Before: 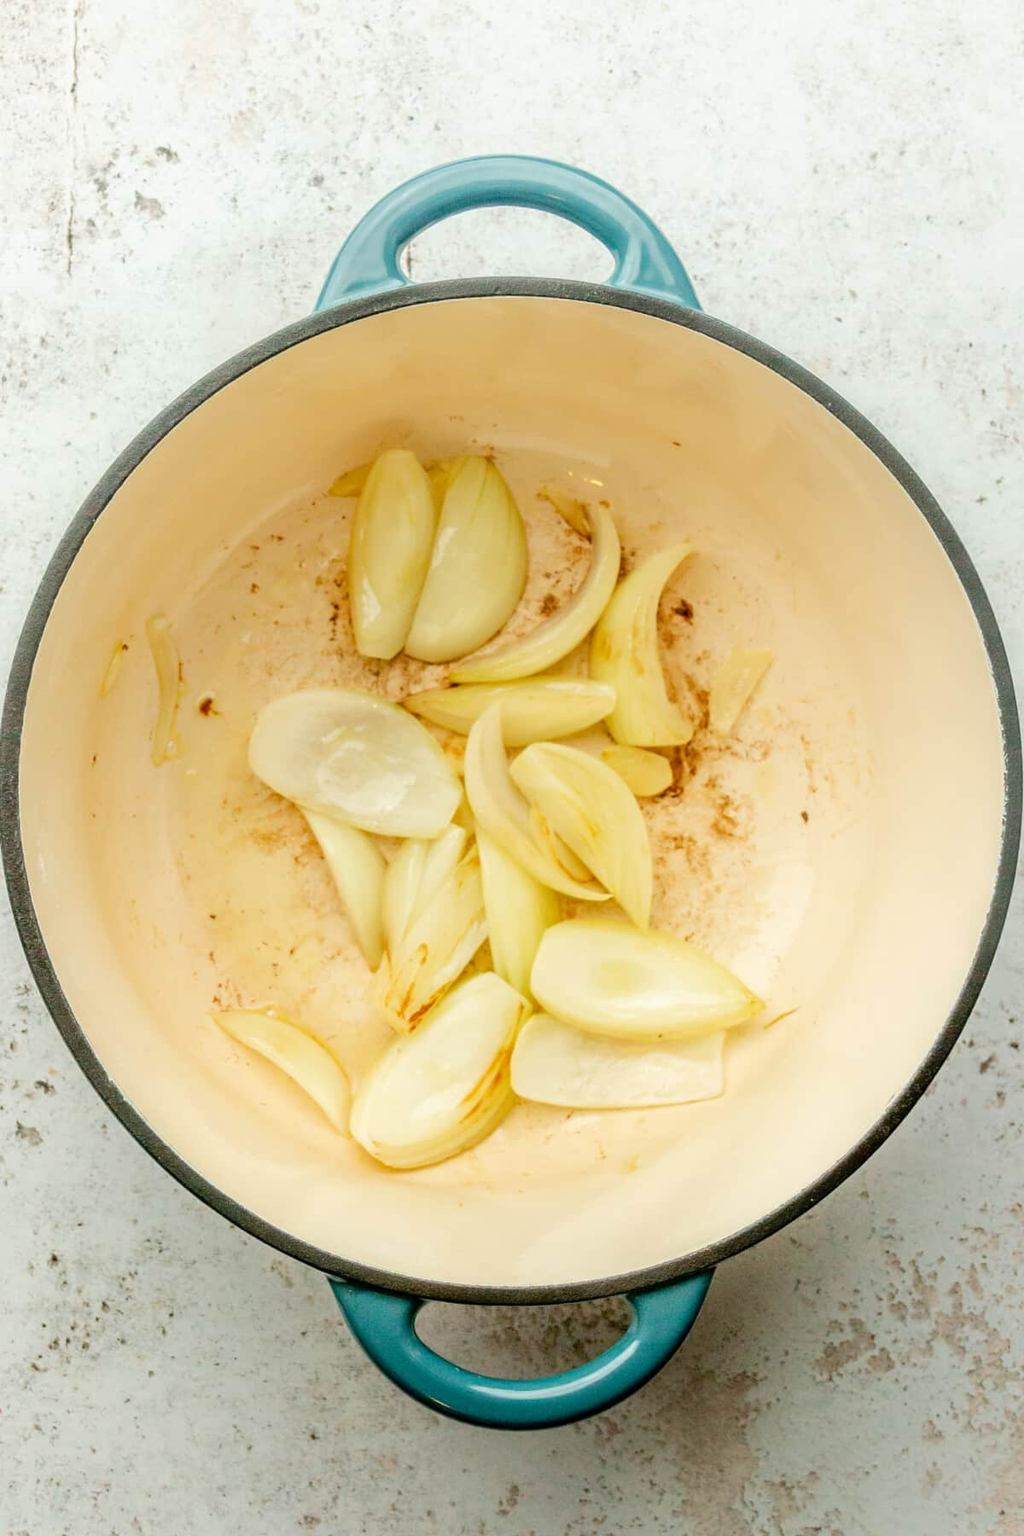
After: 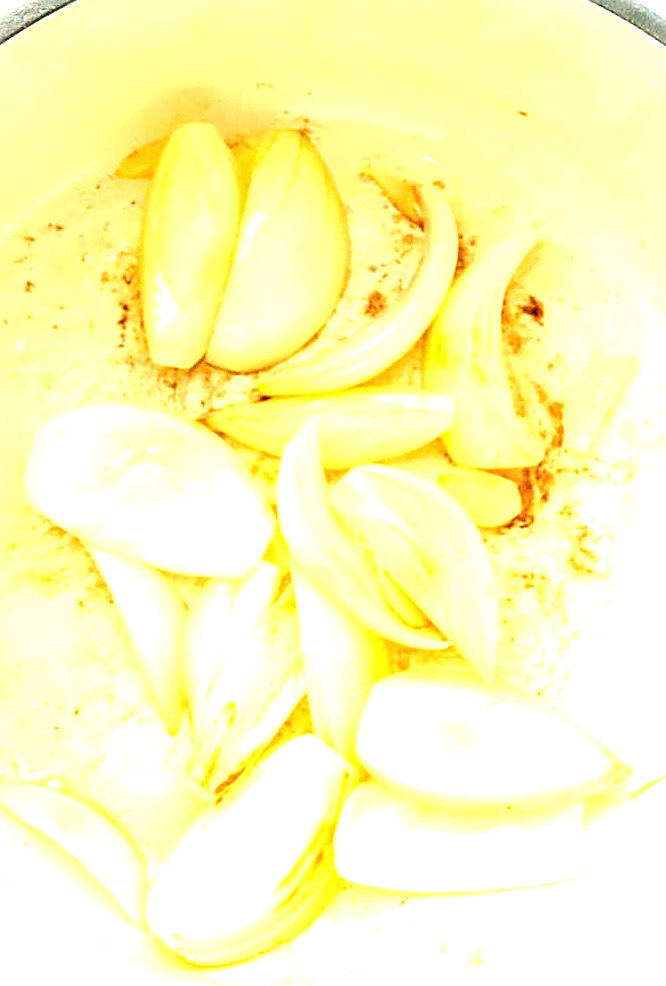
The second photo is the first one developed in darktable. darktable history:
rotate and perspective: rotation -0.45°, automatic cropping original format, crop left 0.008, crop right 0.992, crop top 0.012, crop bottom 0.988
exposure: black level correction 0, exposure 1.5 EV, compensate exposure bias true, compensate highlight preservation false
crop and rotate: left 22.13%, top 22.054%, right 22.026%, bottom 22.102%
sharpen: on, module defaults
